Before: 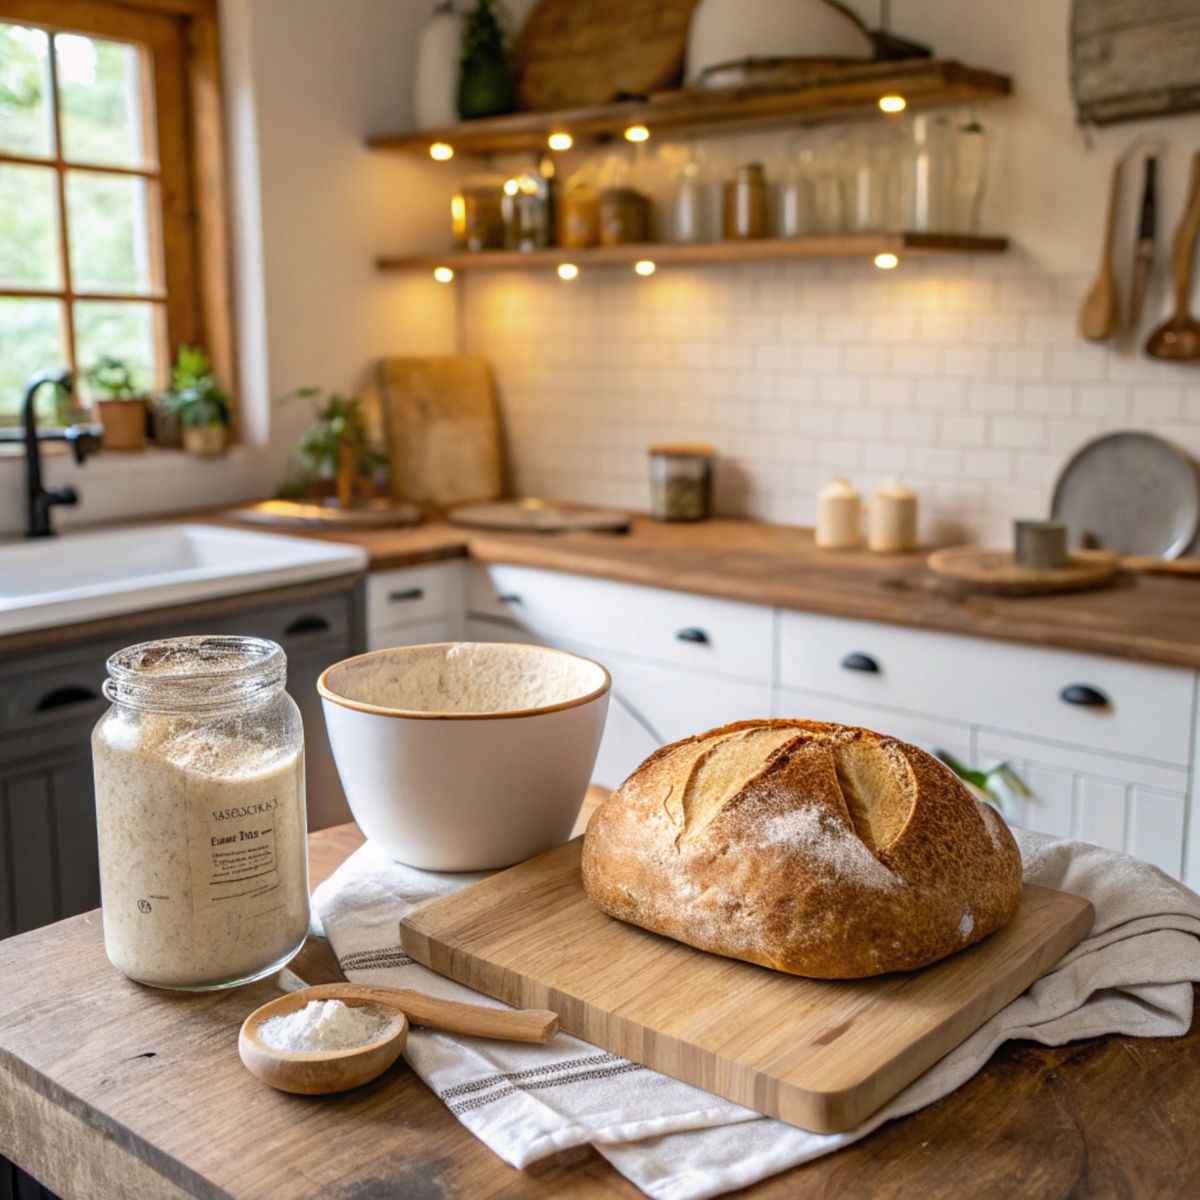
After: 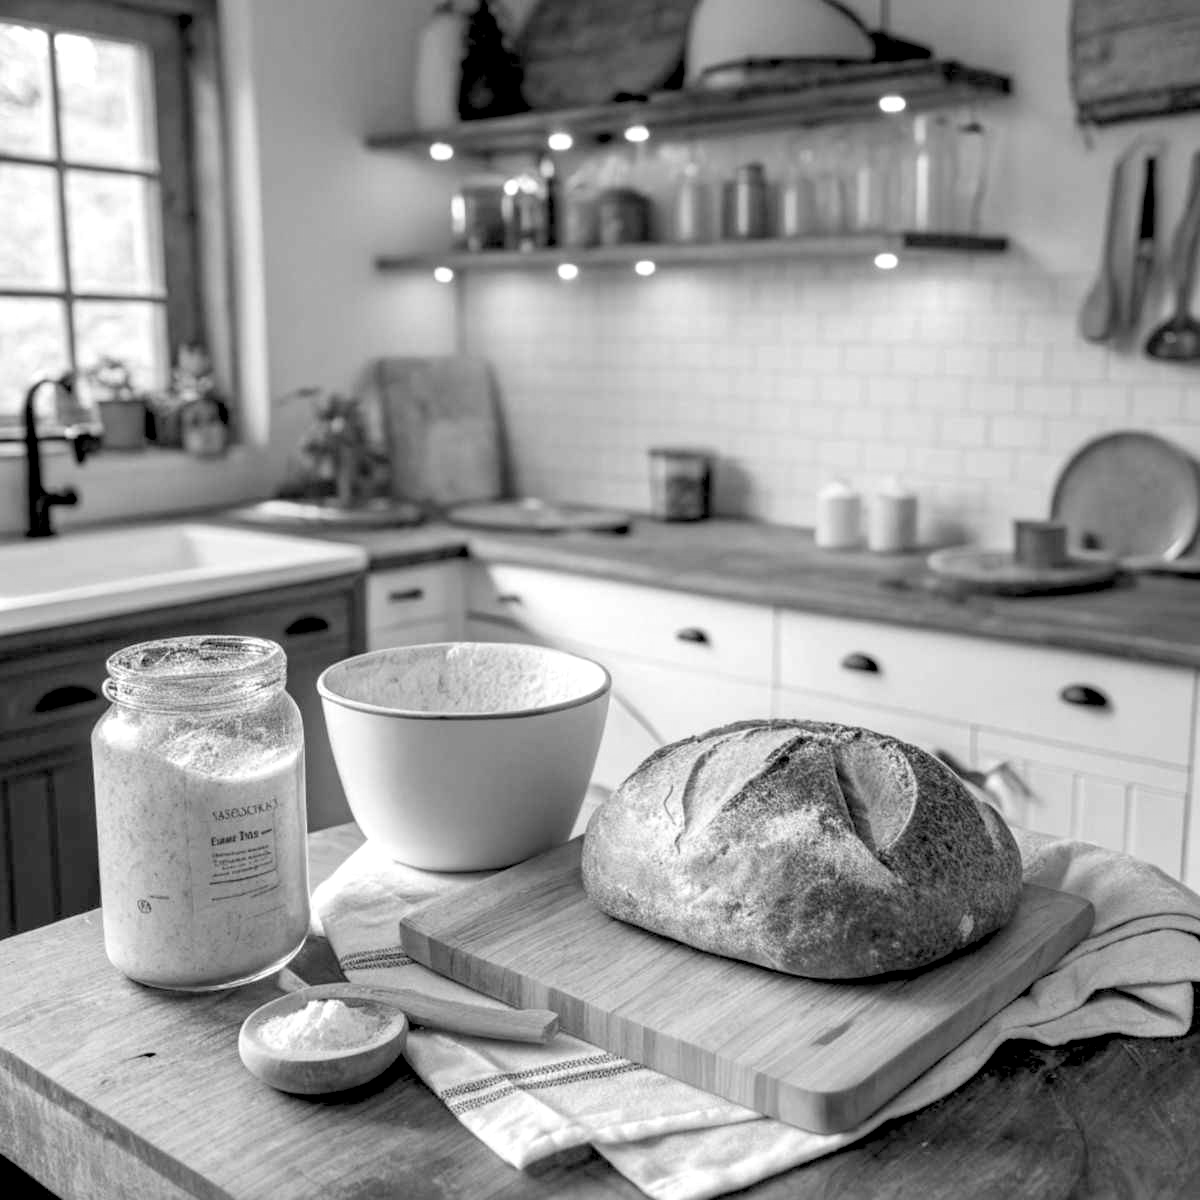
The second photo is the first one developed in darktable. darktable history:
rgb levels: levels [[0.013, 0.434, 0.89], [0, 0.5, 1], [0, 0.5, 1]]
monochrome: on, module defaults
